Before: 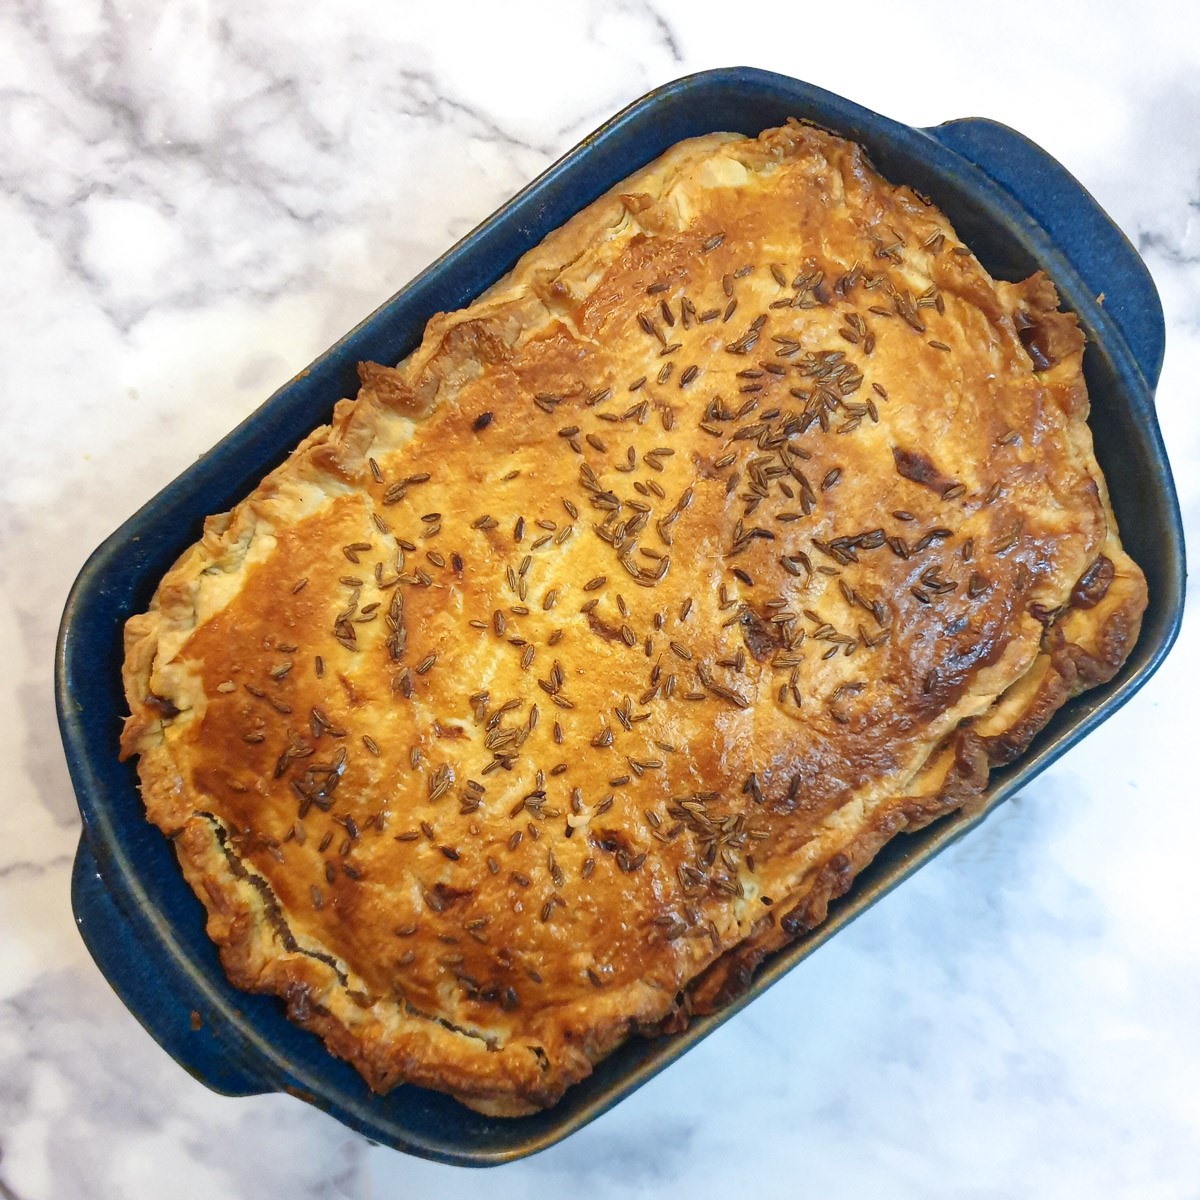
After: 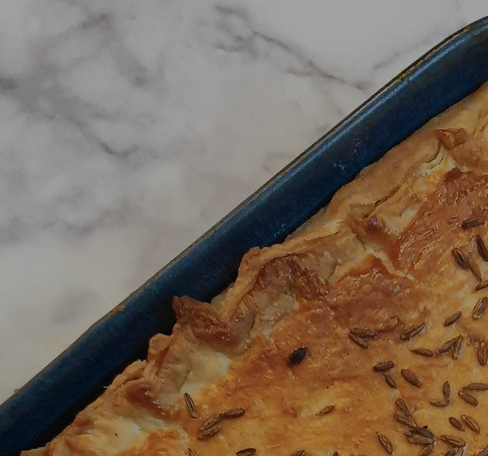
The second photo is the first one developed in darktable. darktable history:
crop: left 15.456%, top 5.426%, right 43.836%, bottom 56.518%
exposure: exposure -1.493 EV, compensate highlight preservation false
color zones: curves: ch1 [(0.29, 0.492) (0.373, 0.185) (0.509, 0.481)]; ch2 [(0.25, 0.462) (0.749, 0.457)]
